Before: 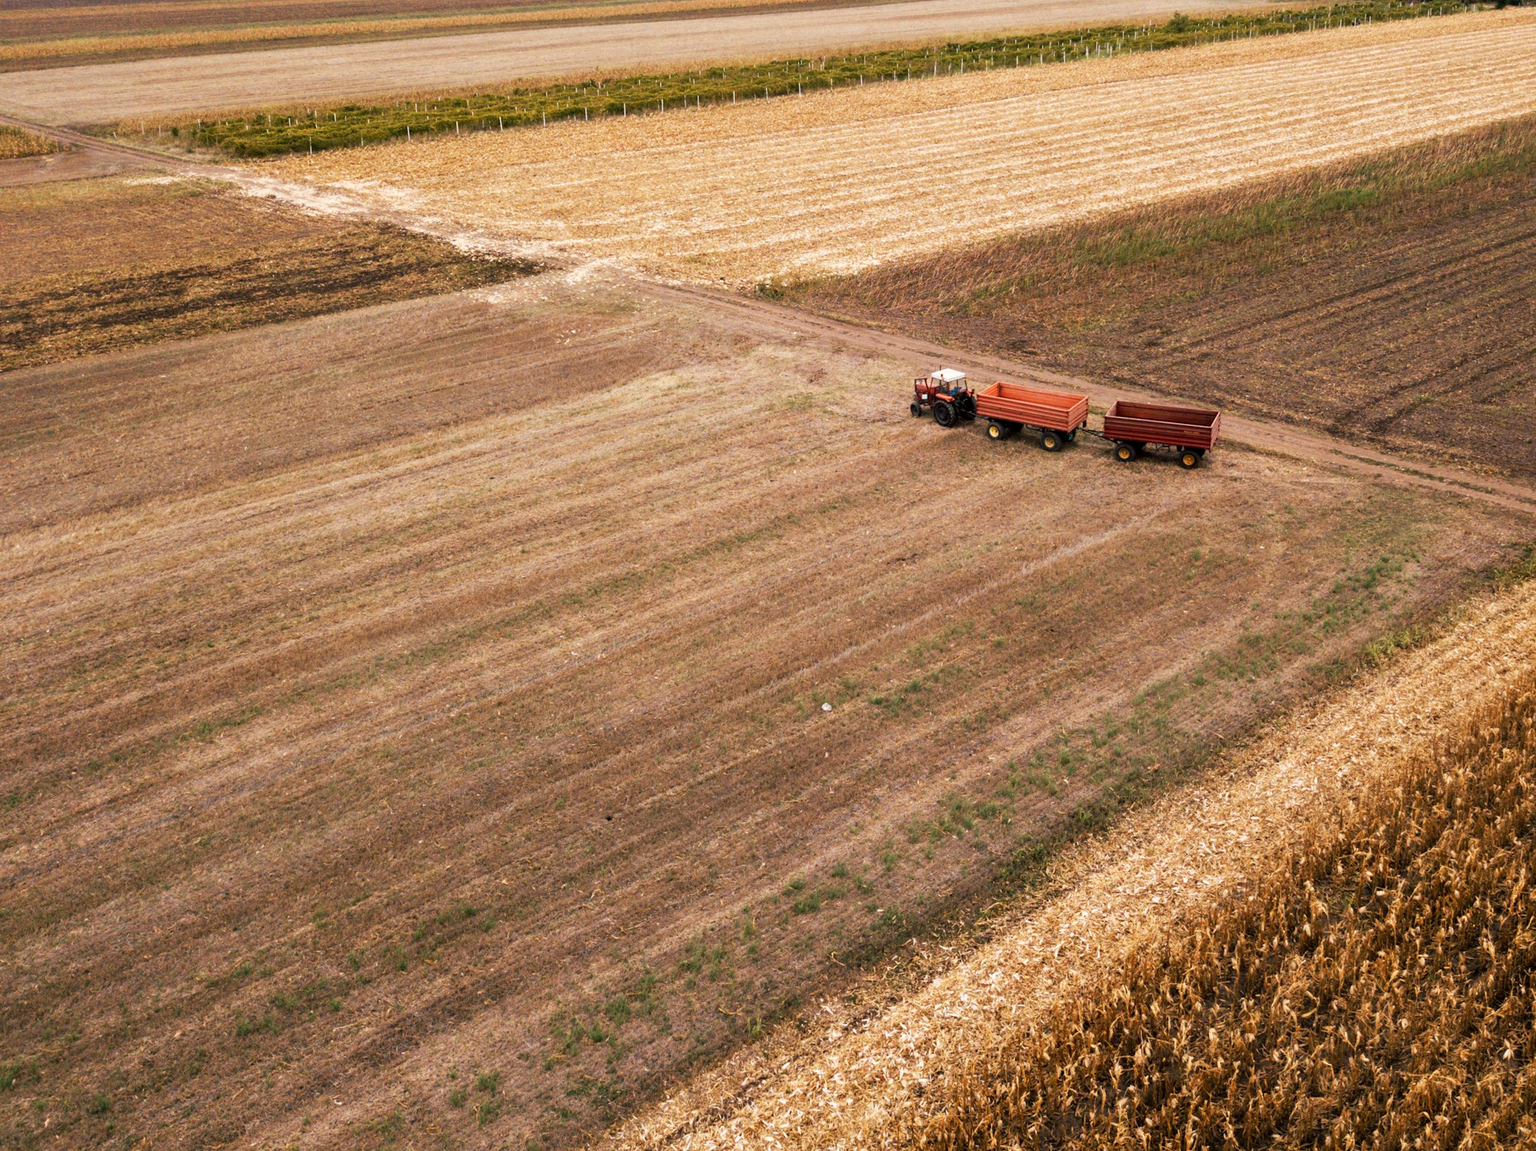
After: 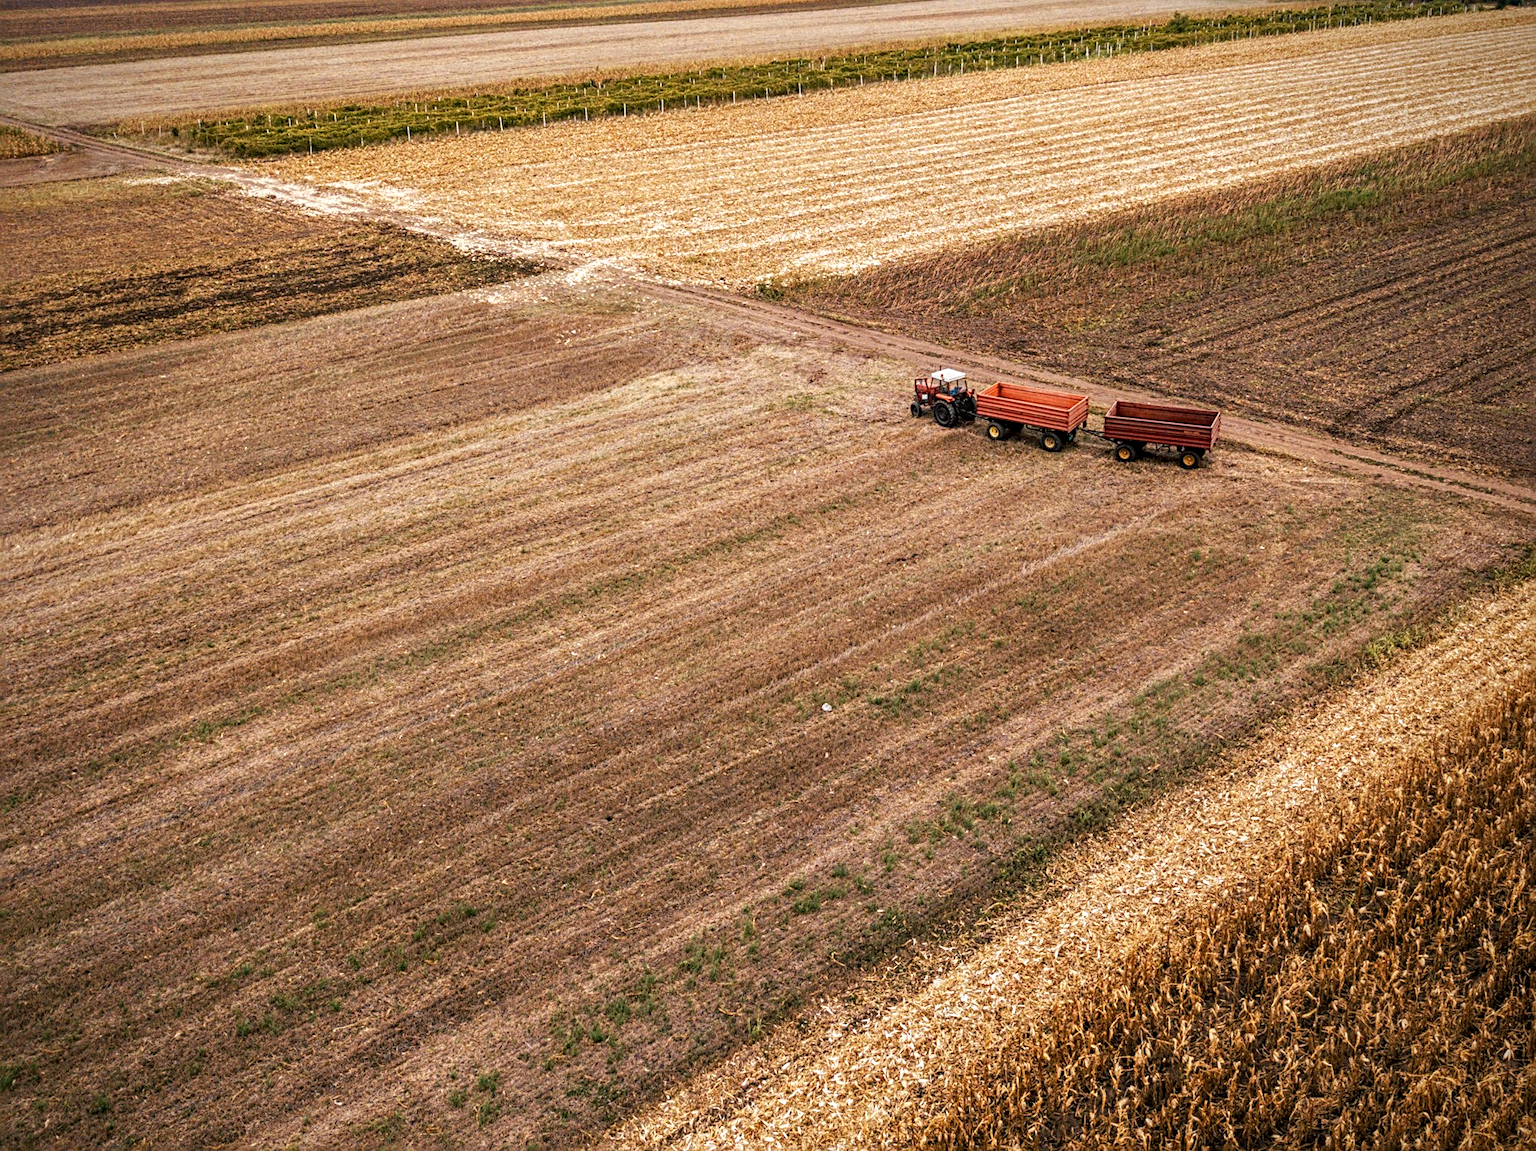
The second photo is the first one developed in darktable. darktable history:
haze removal: compatibility mode true, adaptive false
local contrast: highlights 0%, shadows 2%, detail 133%
sharpen: radius 3.097
vignetting: saturation -0.002, unbound false
